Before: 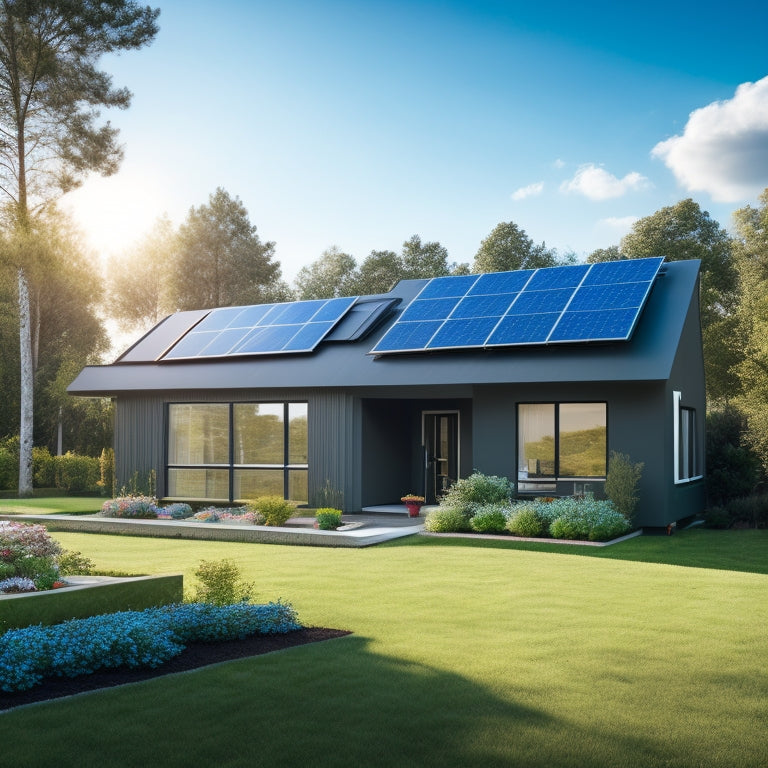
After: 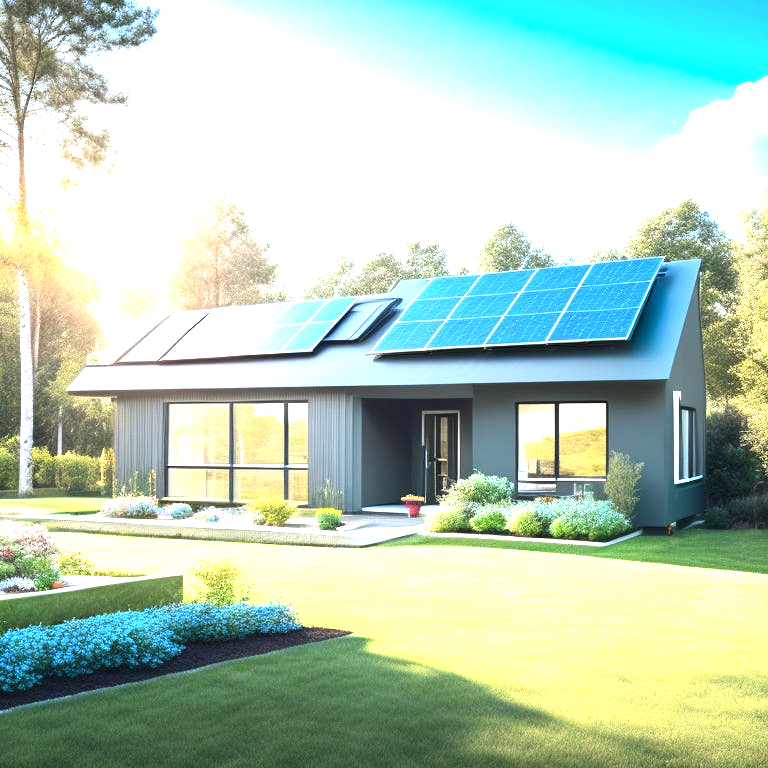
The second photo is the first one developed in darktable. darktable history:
base curve: preserve colors none
exposure: black level correction 0, exposure 2.107 EV, compensate highlight preservation false
contrast brightness saturation: contrast 0.138
